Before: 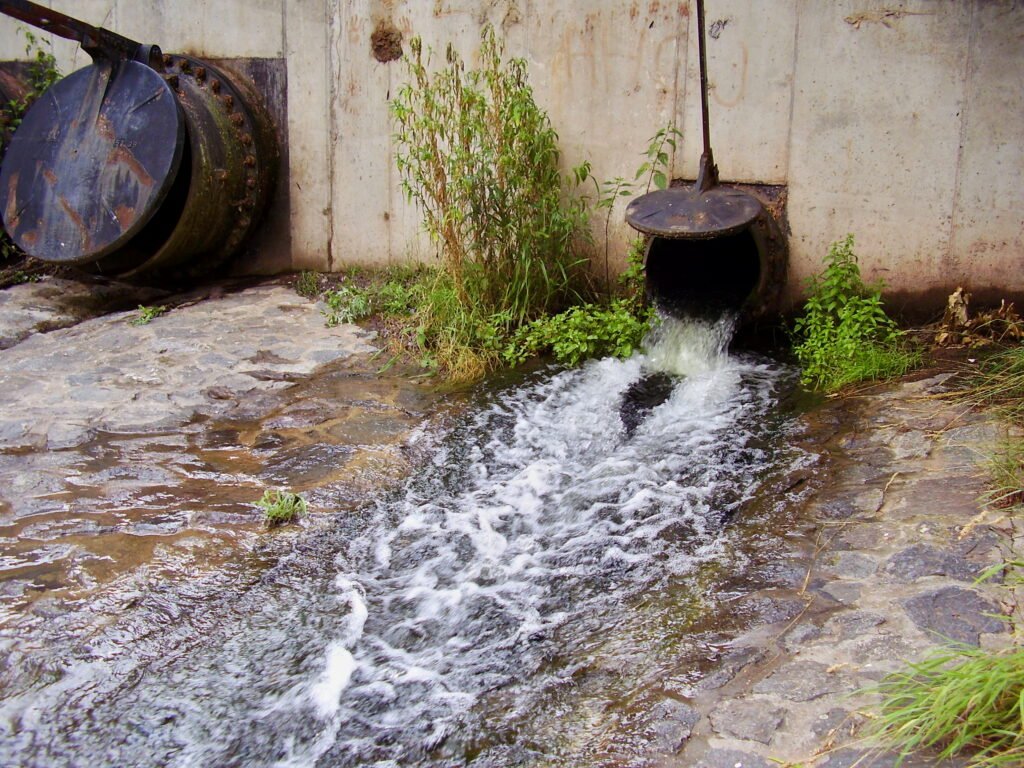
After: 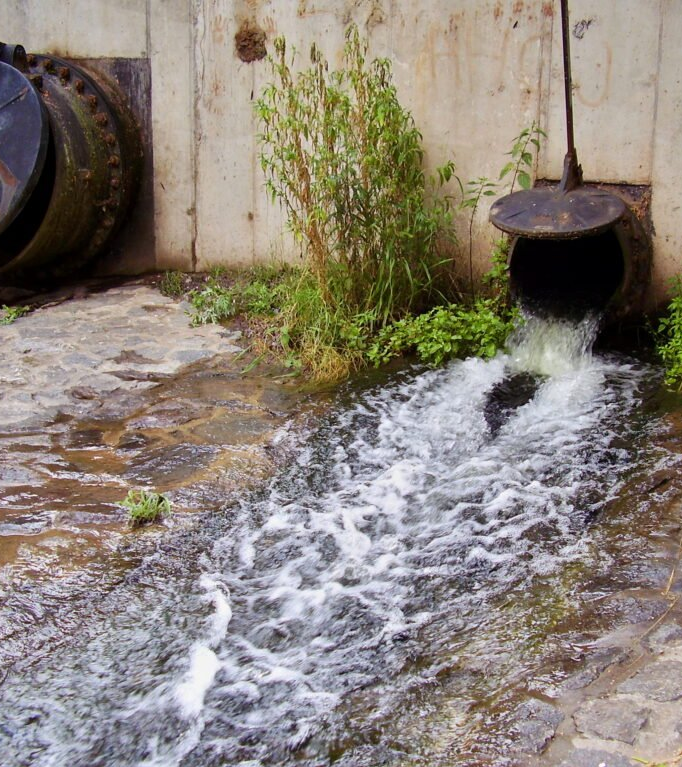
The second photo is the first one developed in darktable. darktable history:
crop and rotate: left 13.329%, right 20.037%
